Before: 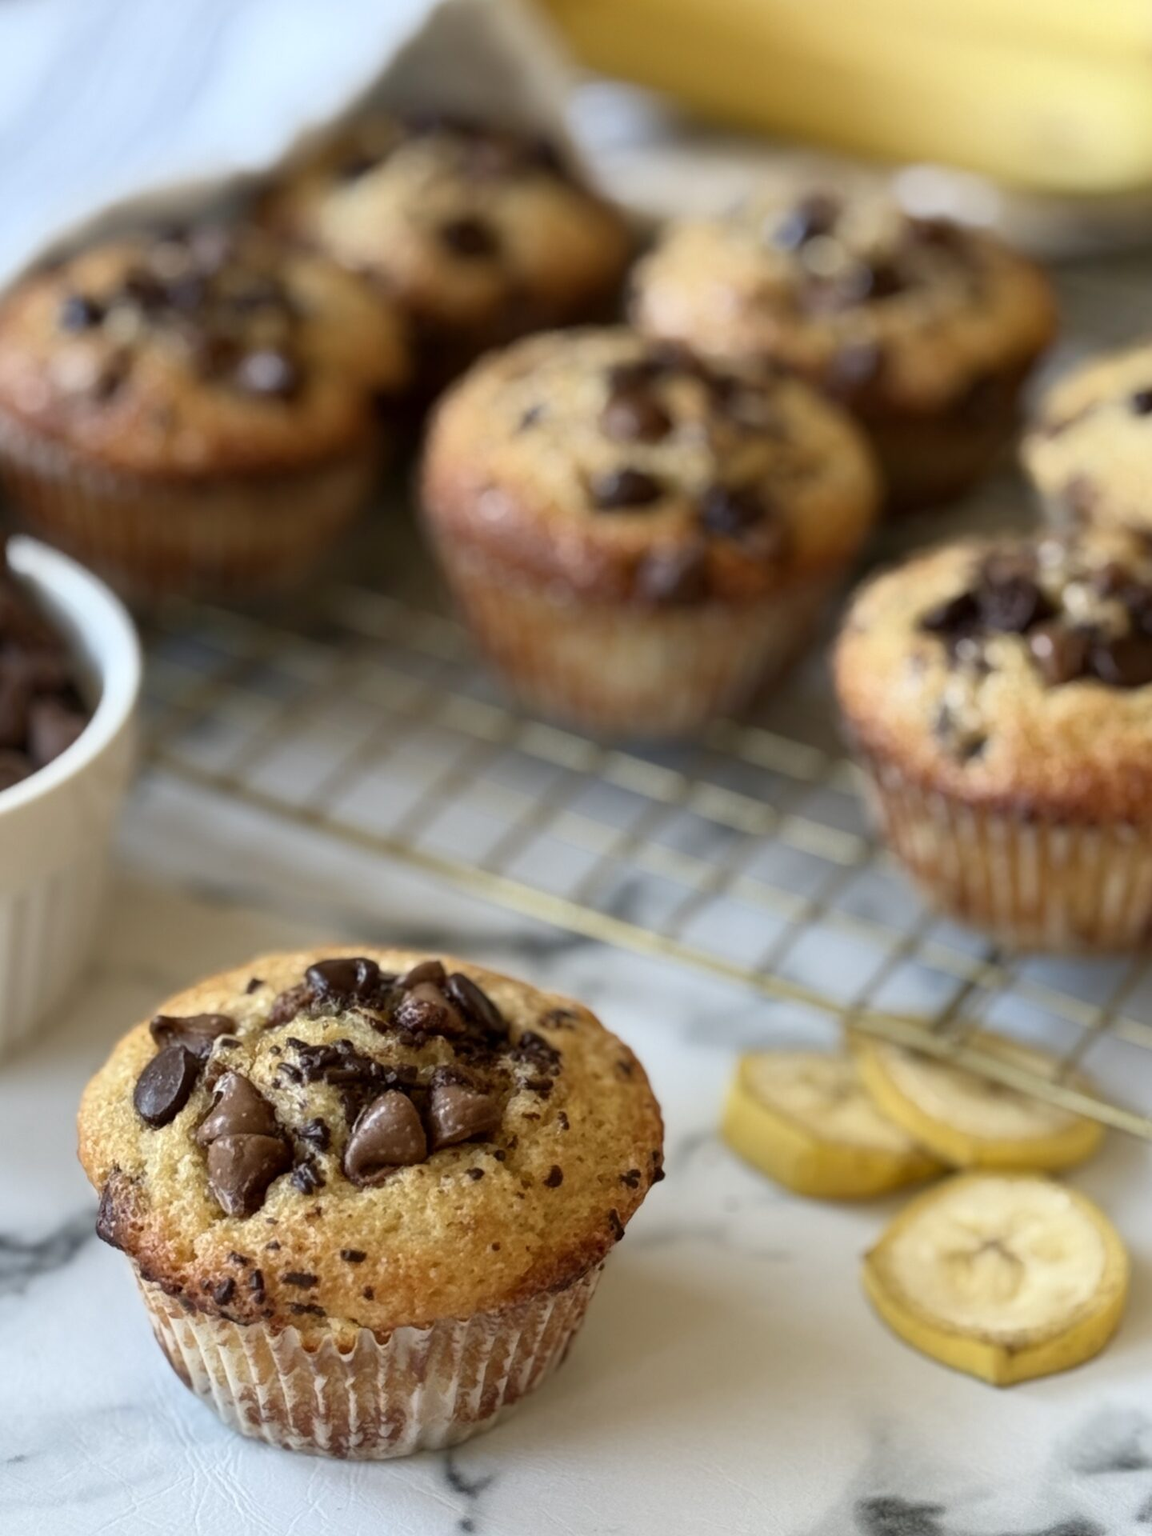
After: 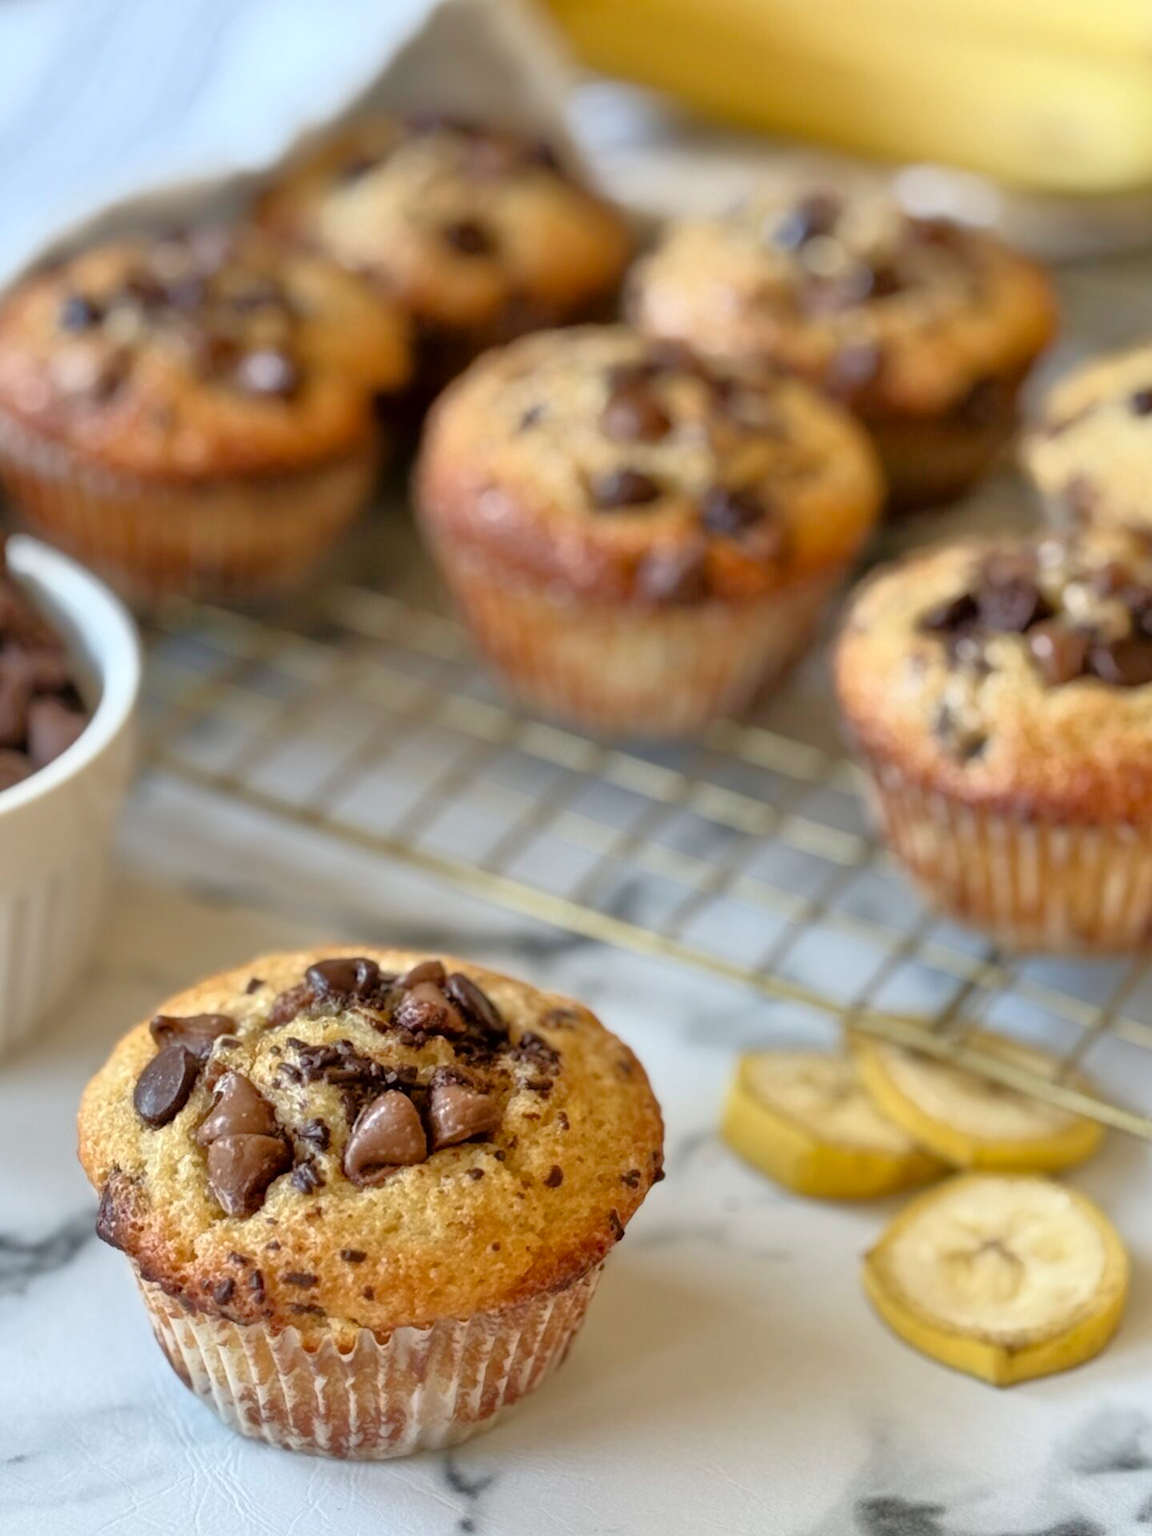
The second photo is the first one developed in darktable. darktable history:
tone equalizer: -7 EV 0.142 EV, -6 EV 0.572 EV, -5 EV 1.14 EV, -4 EV 1.35 EV, -3 EV 1.18 EV, -2 EV 0.6 EV, -1 EV 0.15 EV
